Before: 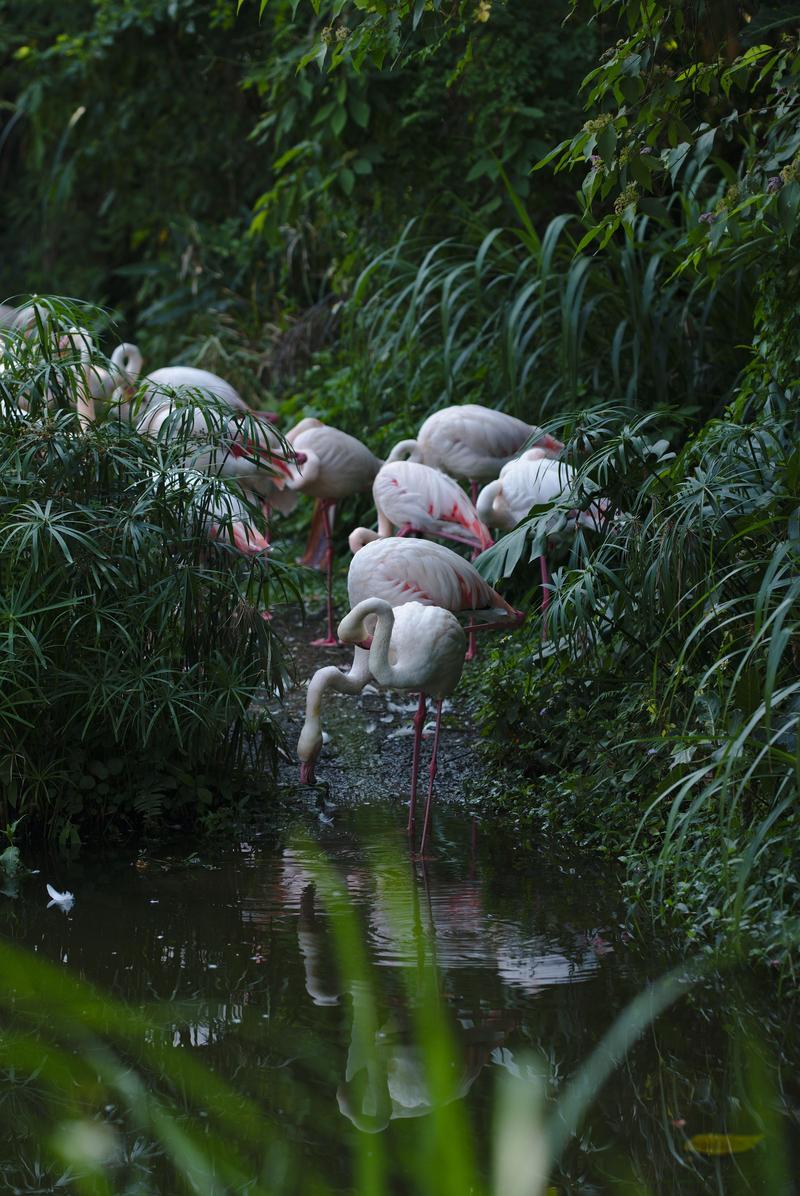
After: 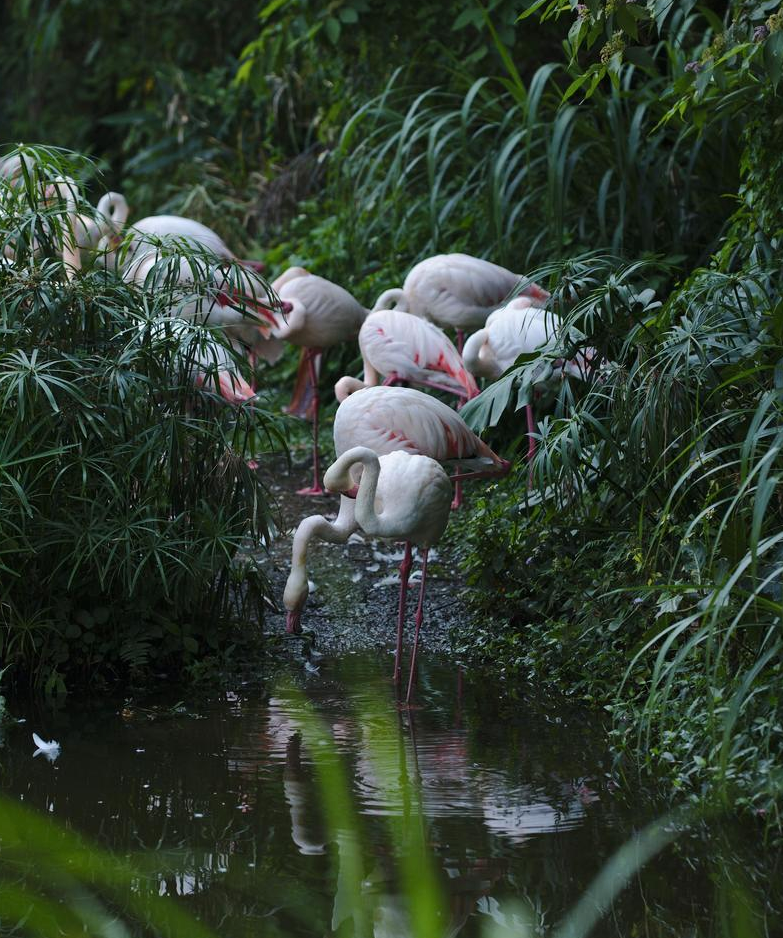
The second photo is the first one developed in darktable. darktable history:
shadows and highlights: radius 336.79, shadows 29.09, soften with gaussian
contrast brightness saturation: contrast 0.072
crop and rotate: left 1.815%, top 12.668%, right 0.257%, bottom 8.856%
